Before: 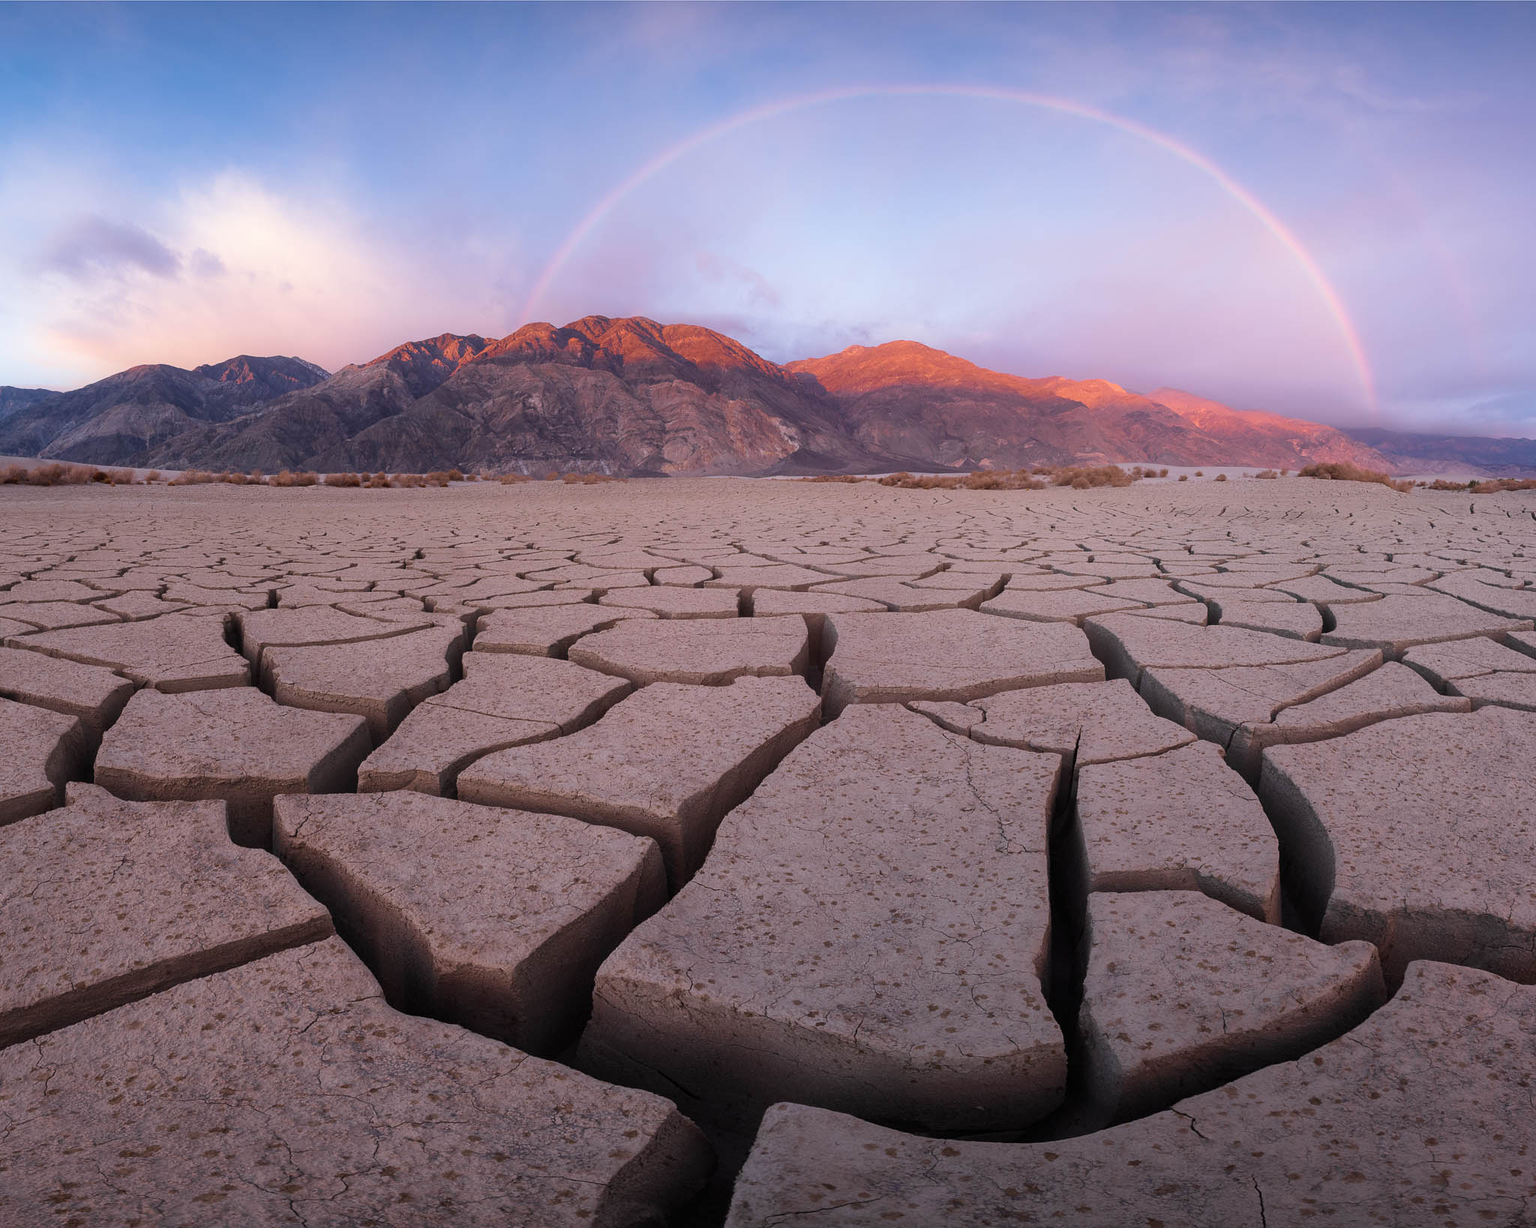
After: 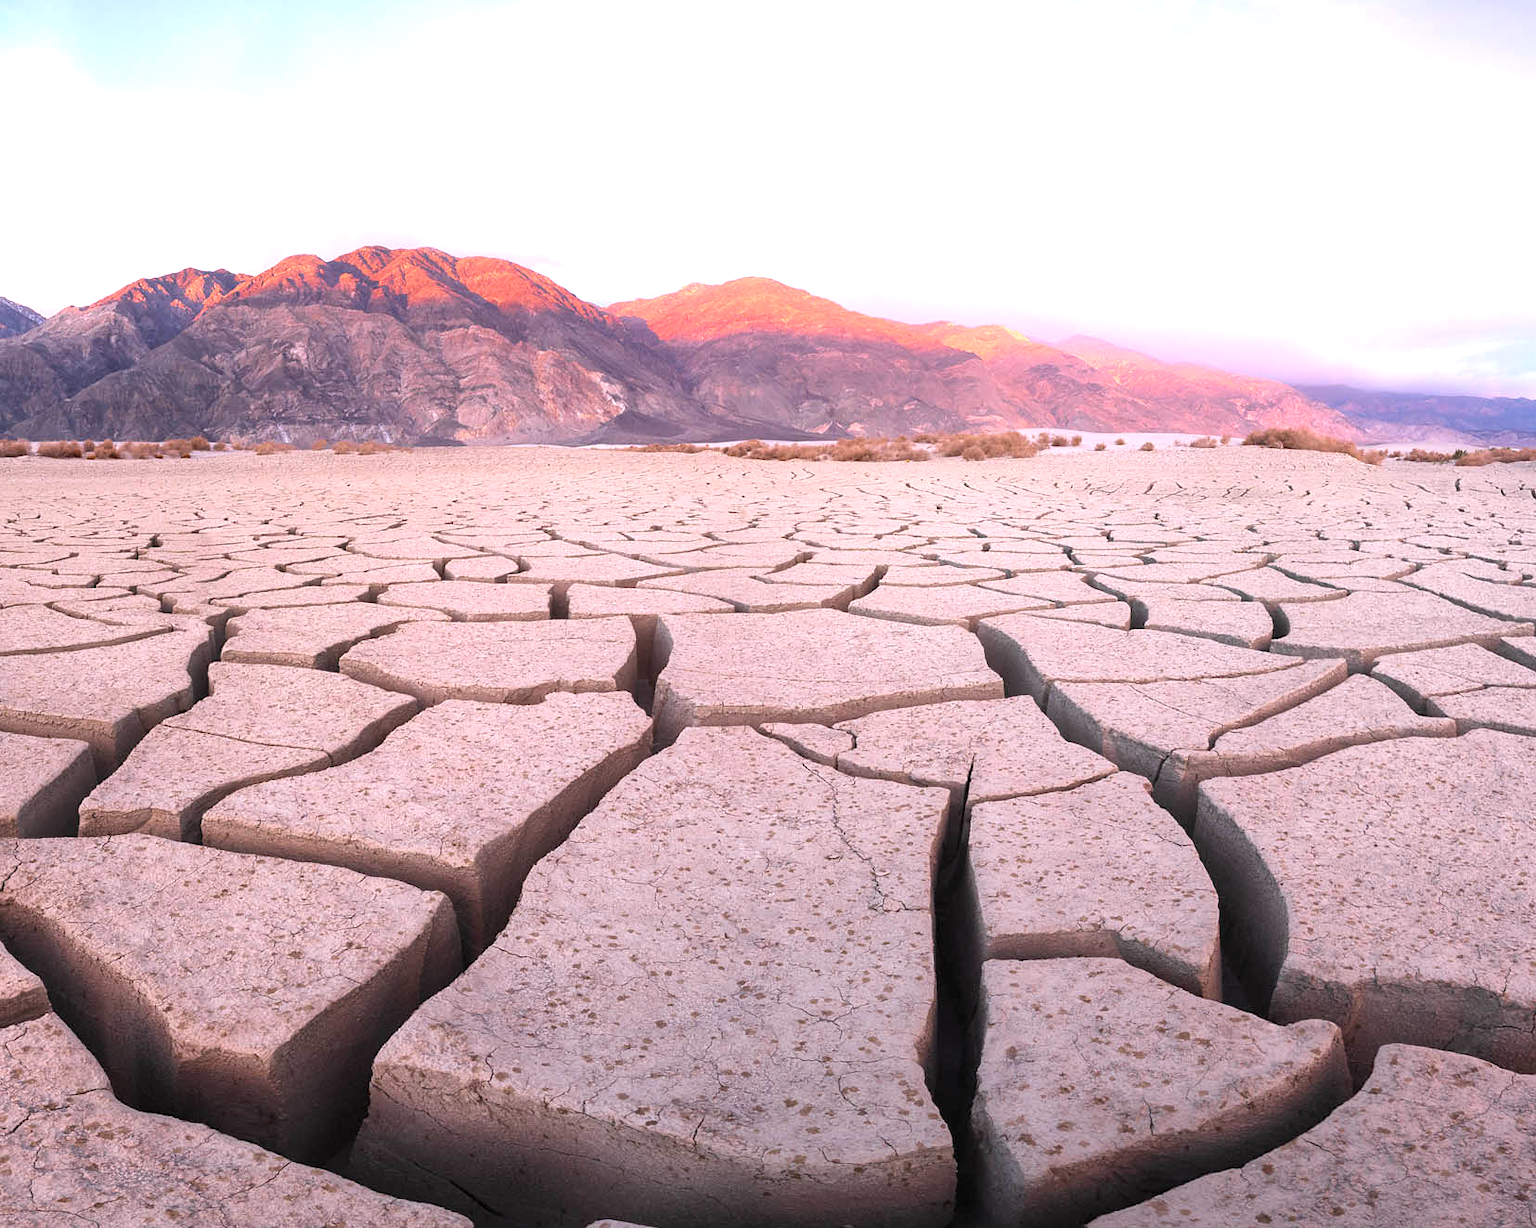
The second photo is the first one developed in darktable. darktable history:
levels: levels [0, 0.476, 0.951]
exposure: black level correction 0, exposure 1.2 EV, compensate exposure bias true, compensate highlight preservation false
crop: left 19.159%, top 9.58%, bottom 9.58%
